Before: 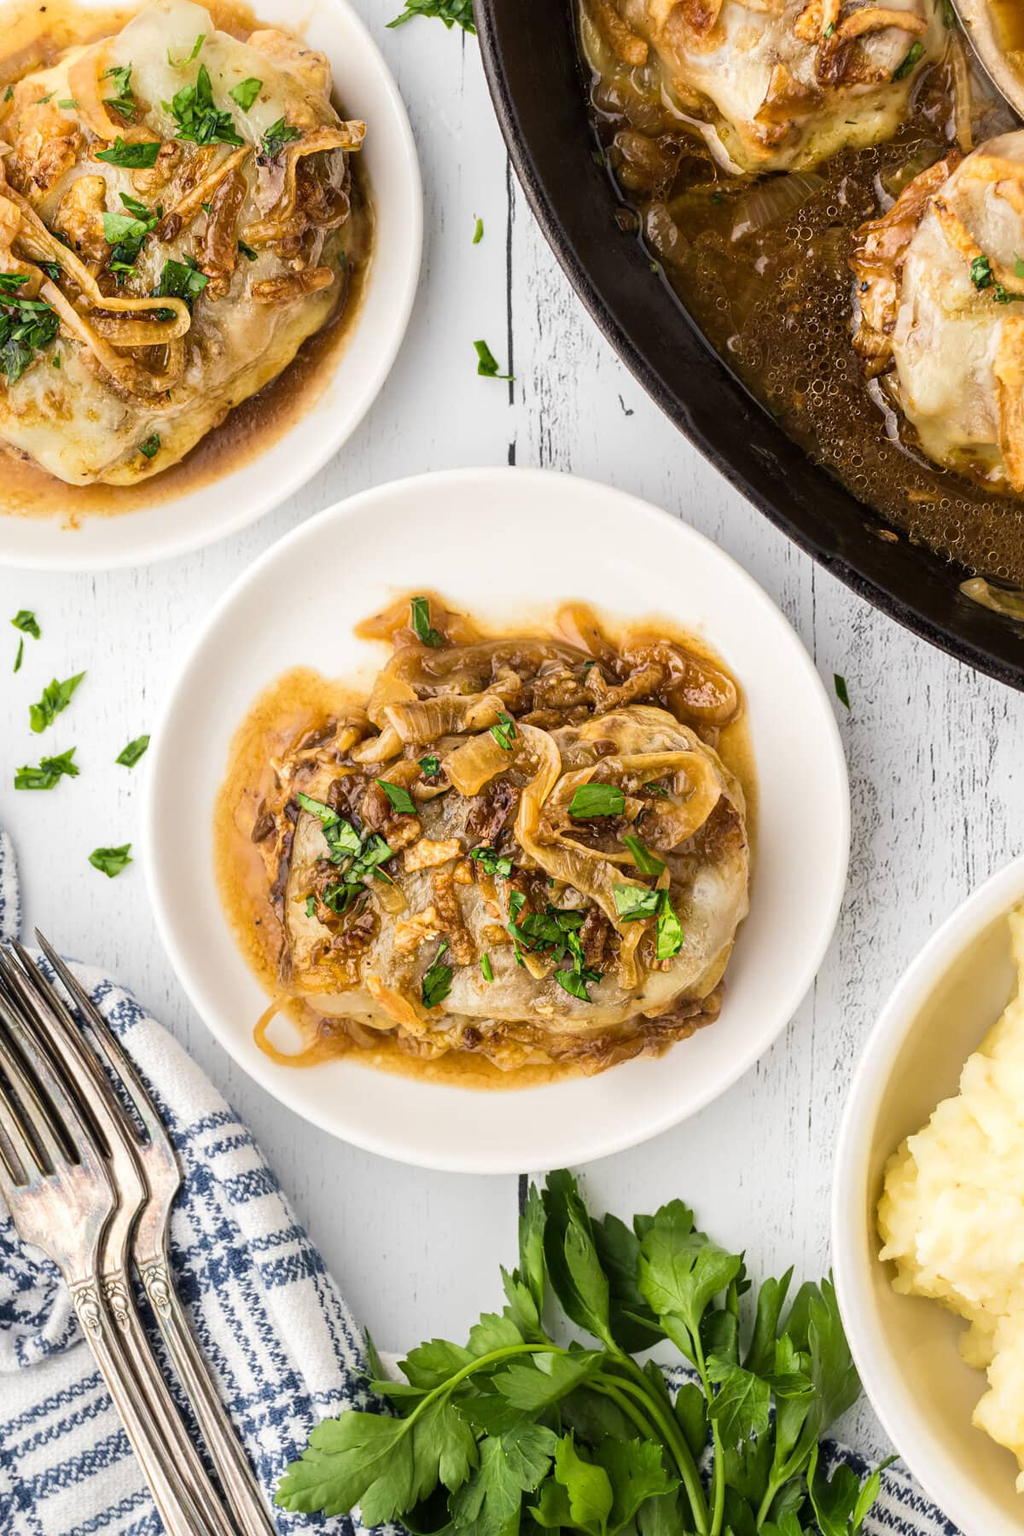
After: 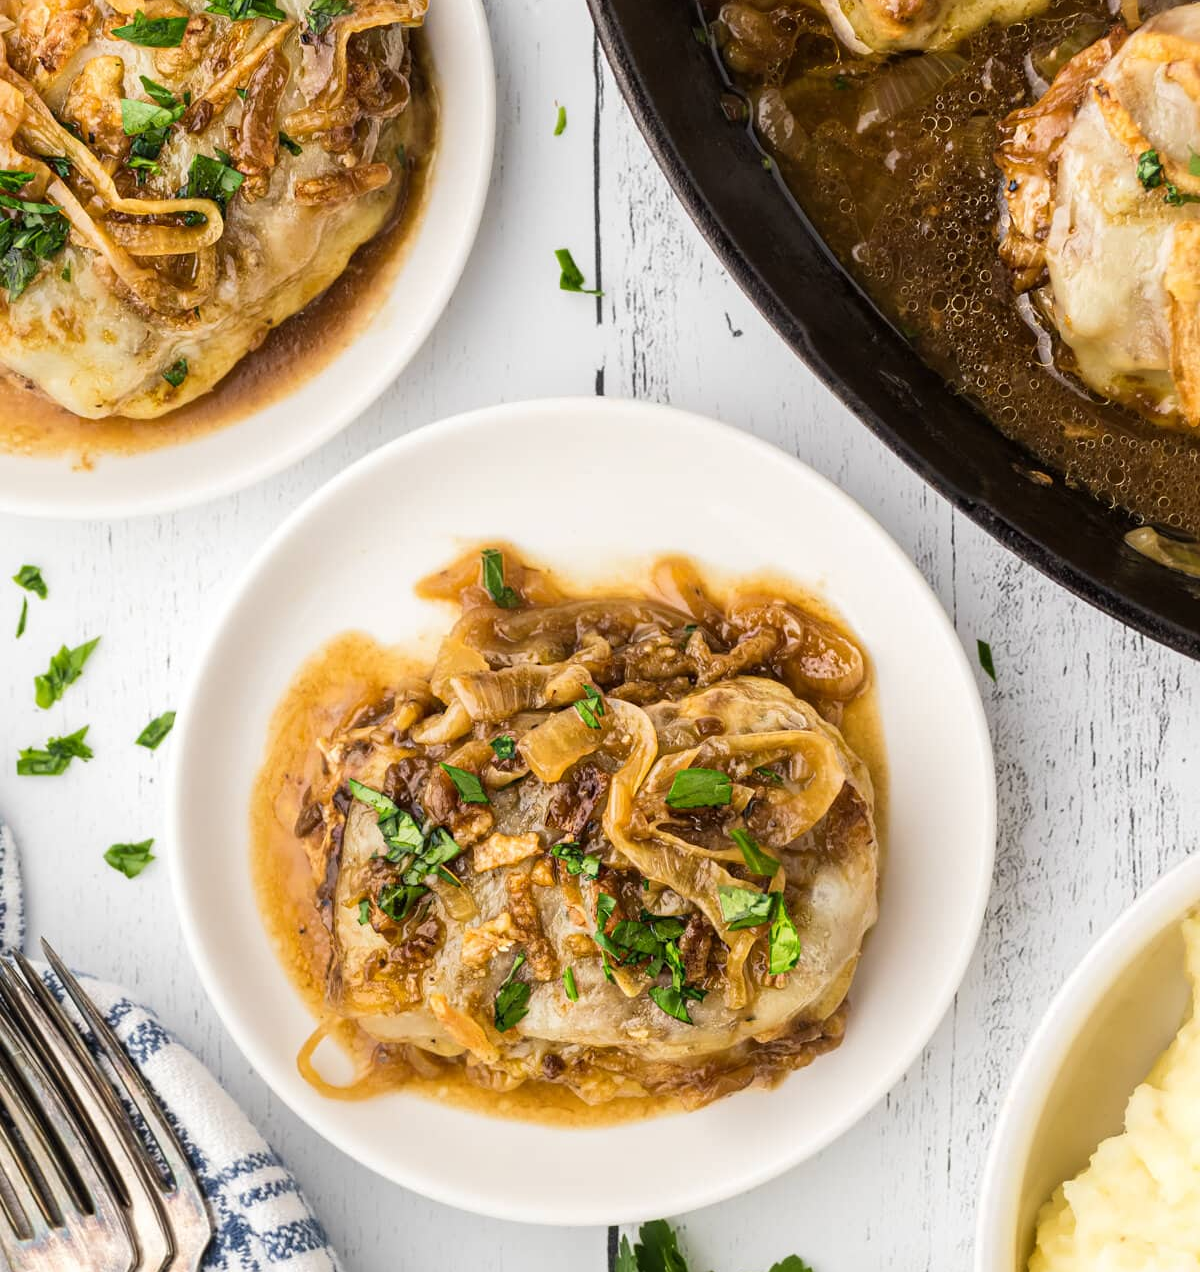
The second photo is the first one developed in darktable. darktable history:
crop and rotate: top 8.377%, bottom 20.912%
